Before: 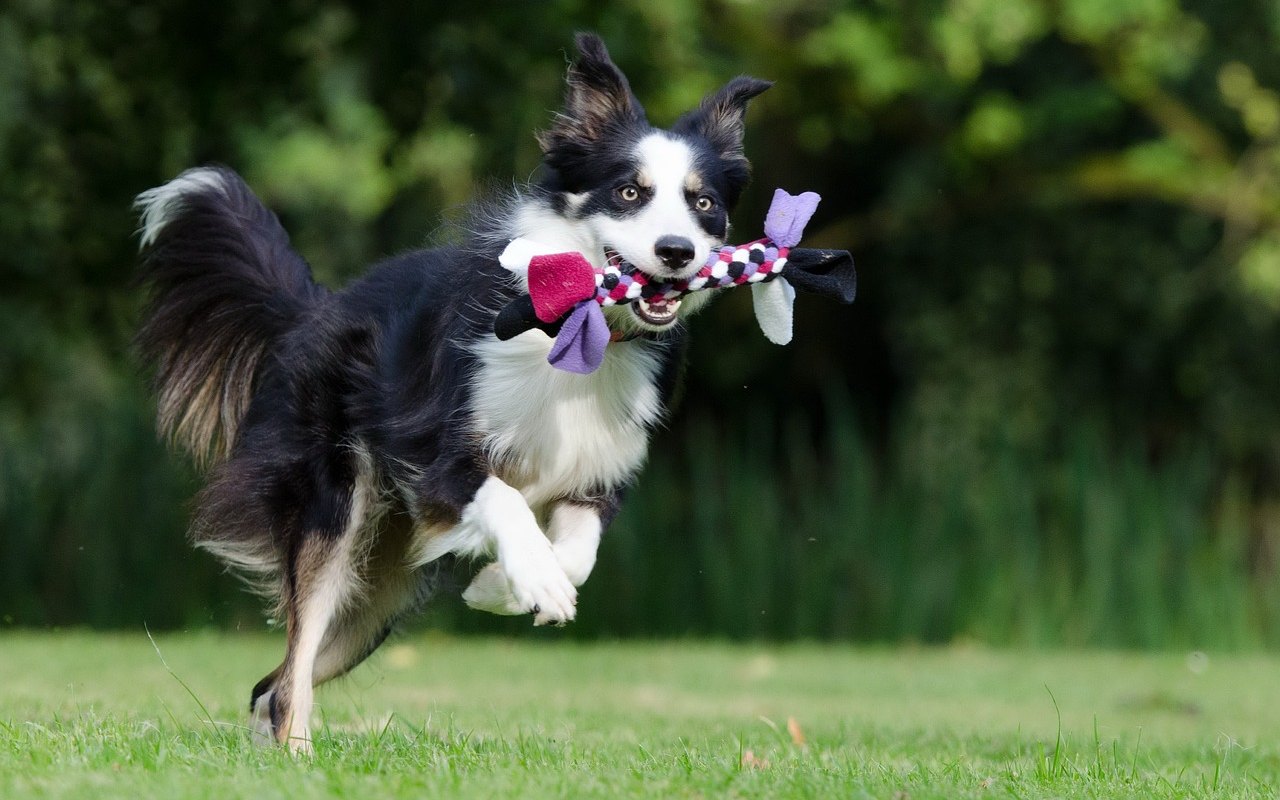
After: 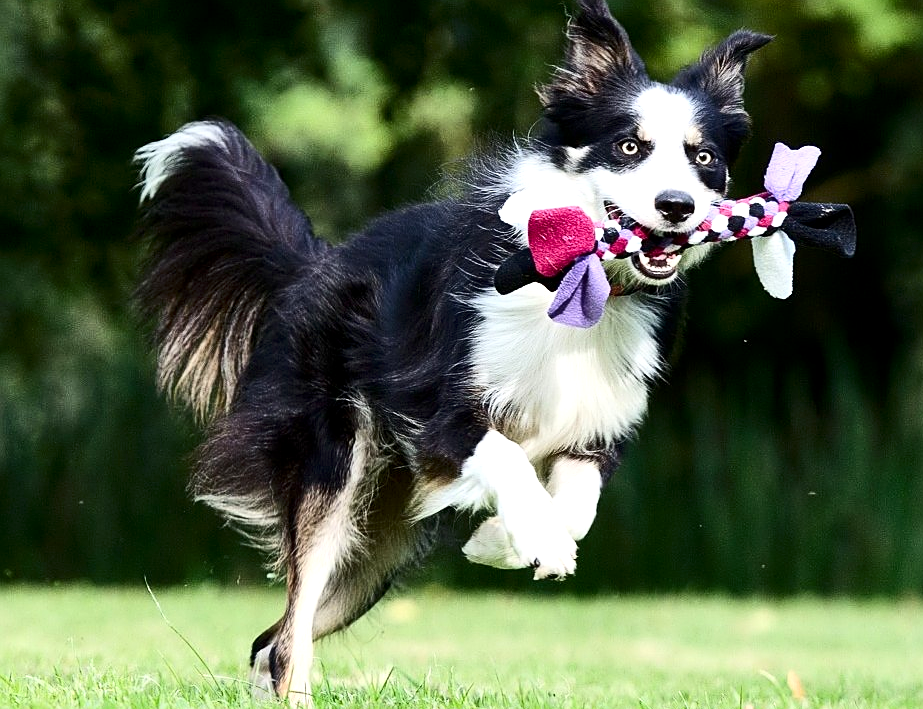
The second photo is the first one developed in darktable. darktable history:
exposure: exposure 0.493 EV, compensate highlight preservation false
crop: top 5.791%, right 27.874%, bottom 5.564%
contrast brightness saturation: contrast 0.291
local contrast: highlights 102%, shadows 99%, detail 119%, midtone range 0.2
shadows and highlights: shadows 36.14, highlights -26.77, soften with gaussian
sharpen: on, module defaults
